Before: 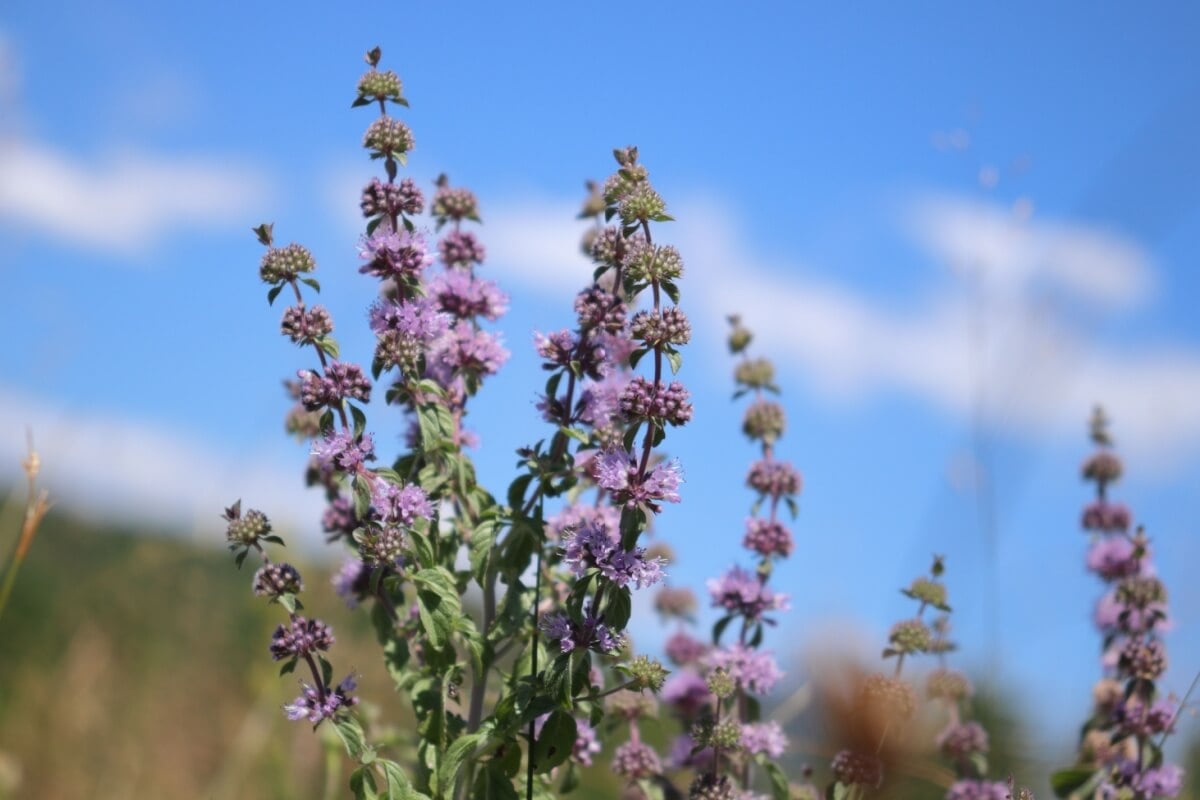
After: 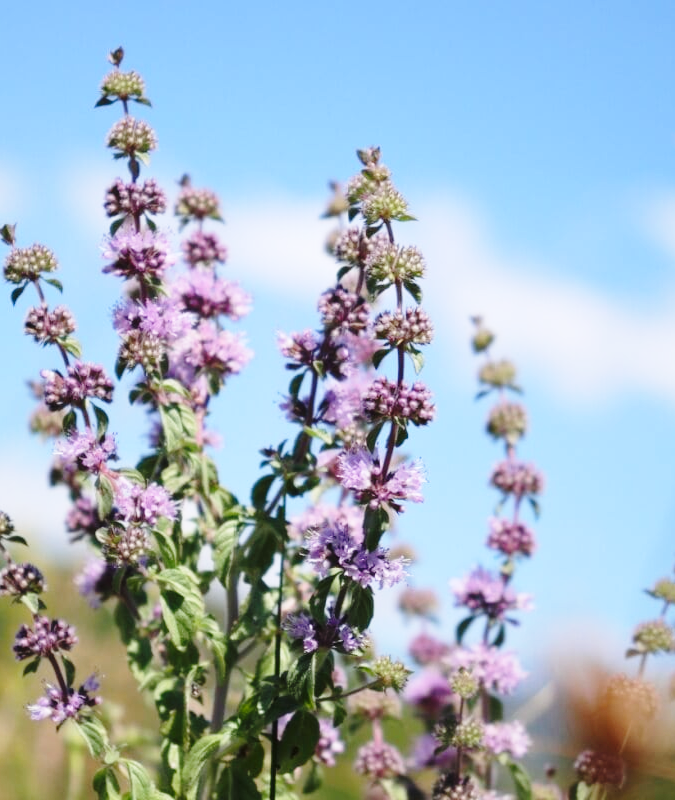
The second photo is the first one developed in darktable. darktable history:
base curve: curves: ch0 [(0, 0) (0.028, 0.03) (0.121, 0.232) (0.46, 0.748) (0.859, 0.968) (1, 1)], preserve colors none
crop: left 21.496%, right 22.254%
